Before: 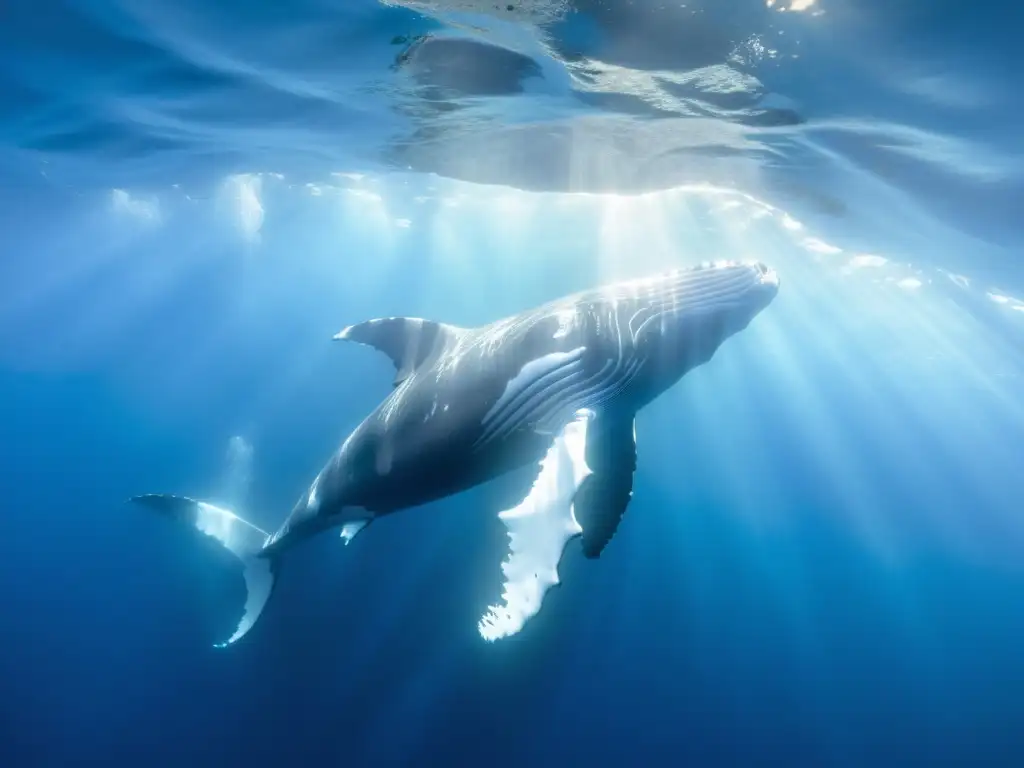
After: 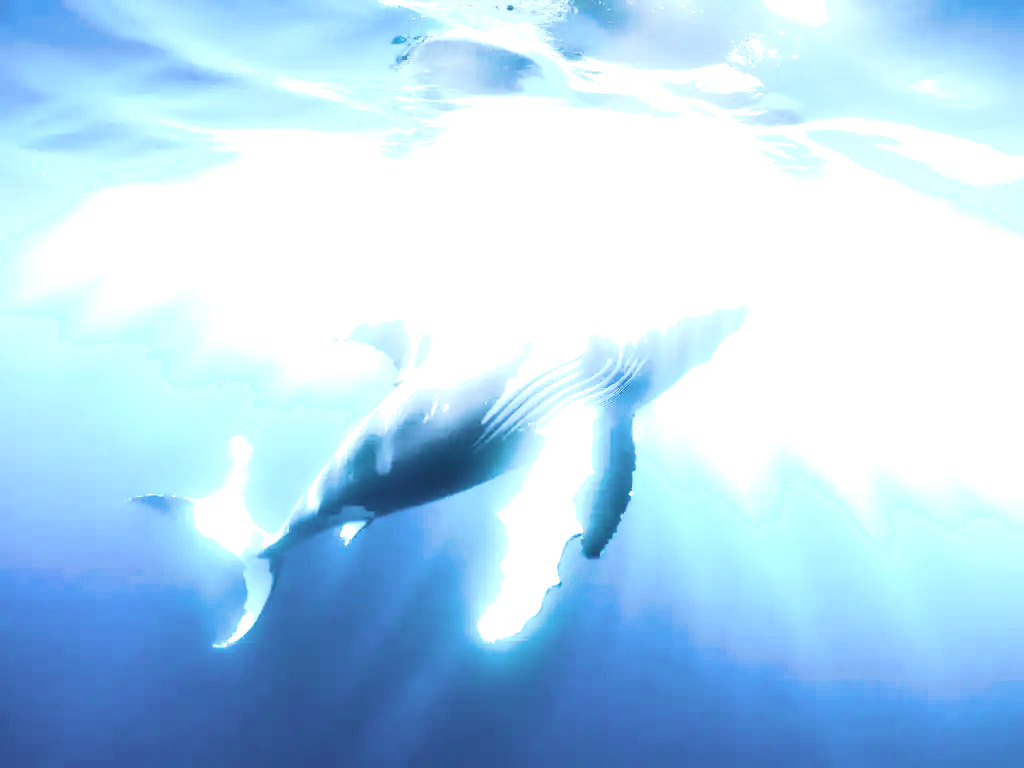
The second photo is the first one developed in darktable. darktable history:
contrast brightness saturation: contrast 0.104, saturation -0.373
exposure: exposure 1.993 EV, compensate exposure bias true, compensate highlight preservation false
velvia: strength 74.2%
shadows and highlights: shadows 0.045, highlights 39.22
